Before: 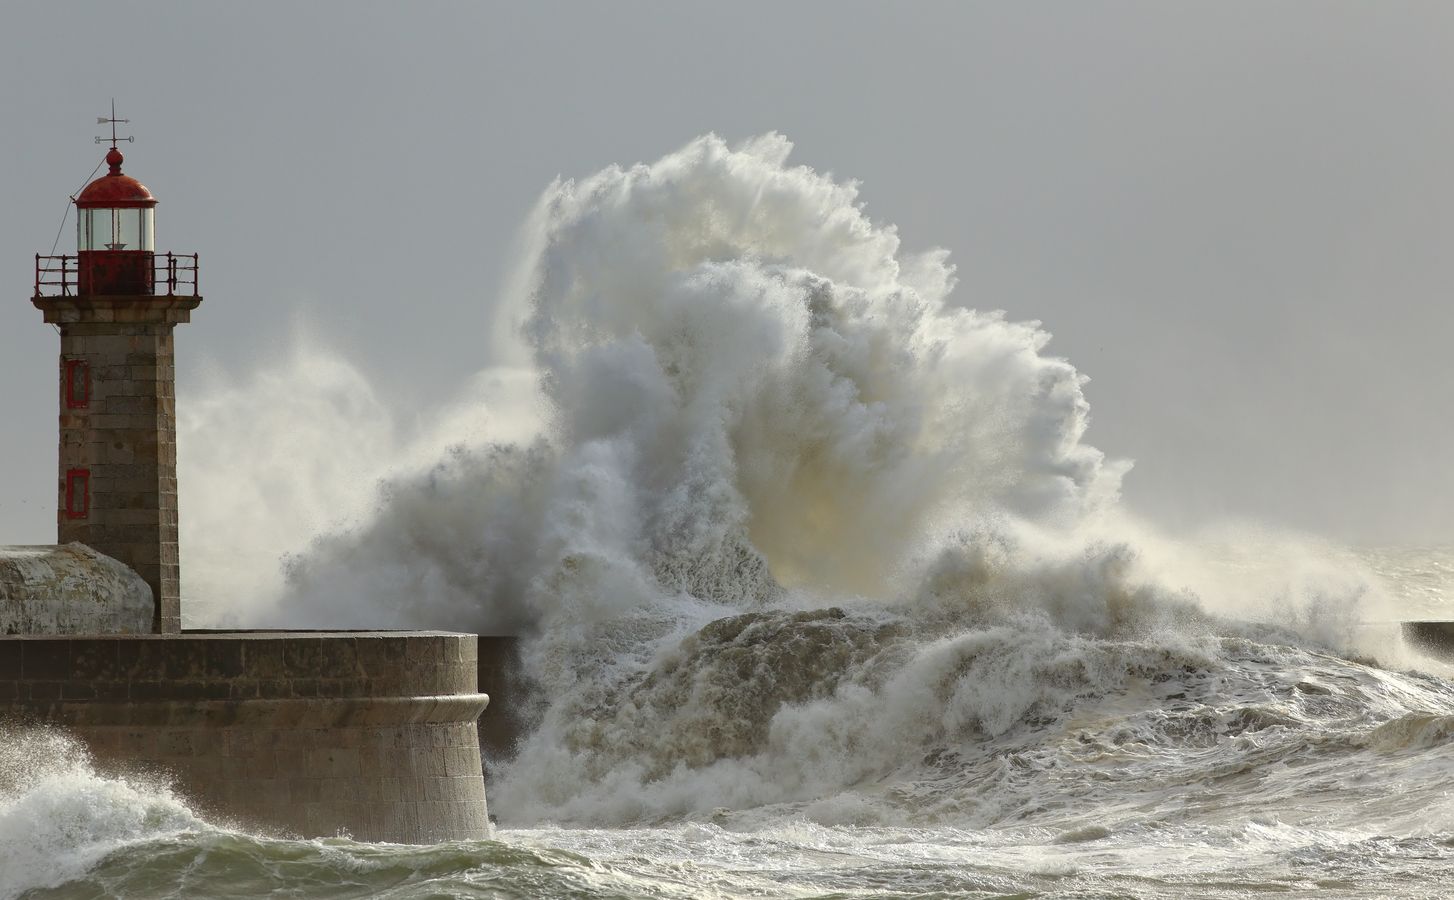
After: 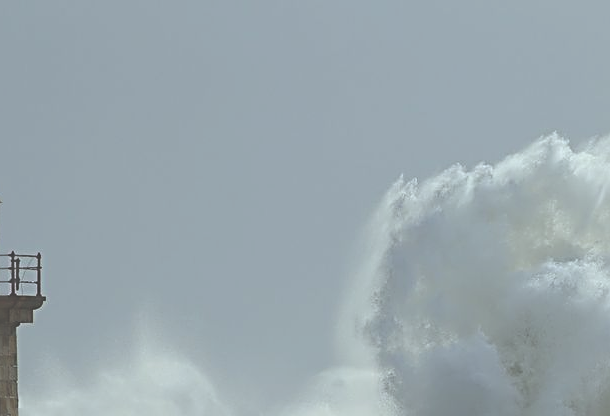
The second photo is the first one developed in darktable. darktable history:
sharpen: radius 2.817, amount 0.715
exposure: black level correction -0.062, exposure -0.05 EV, compensate highlight preservation false
crop and rotate: left 10.817%, top 0.062%, right 47.194%, bottom 53.626%
white balance: red 0.925, blue 1.046
haze removal: strength -0.1, adaptive false
